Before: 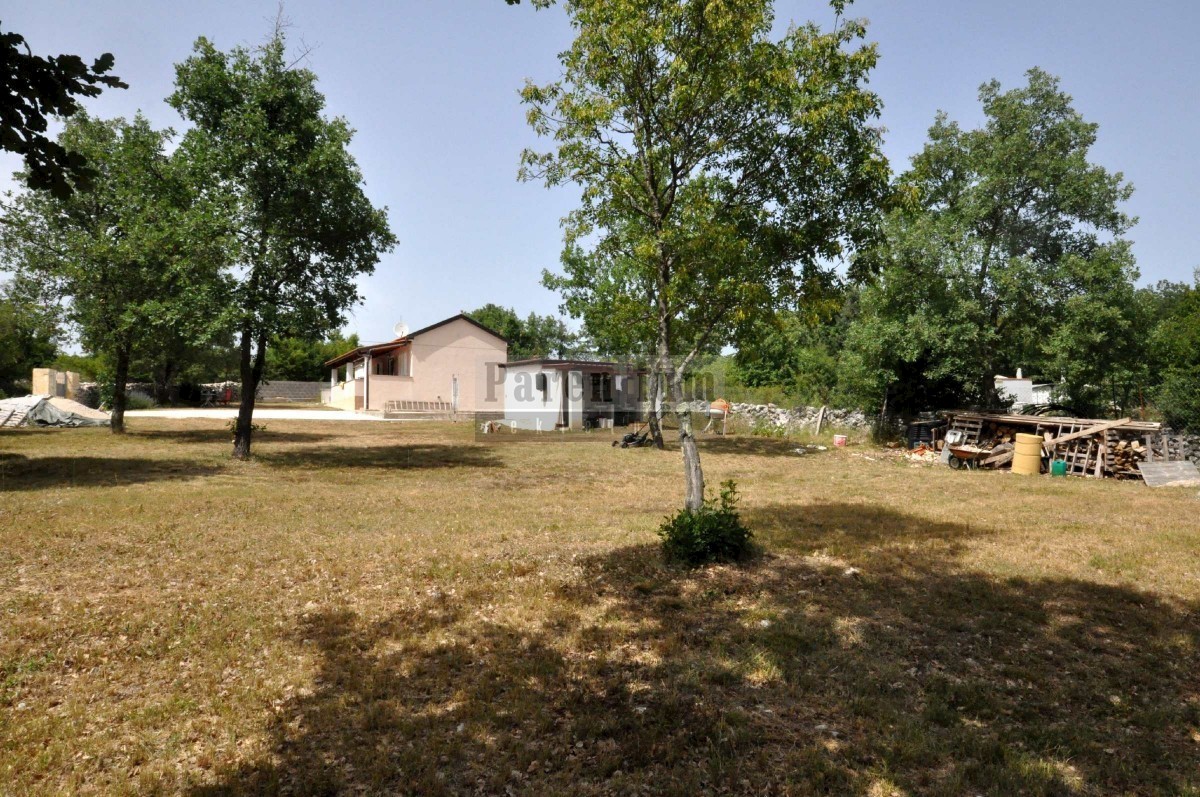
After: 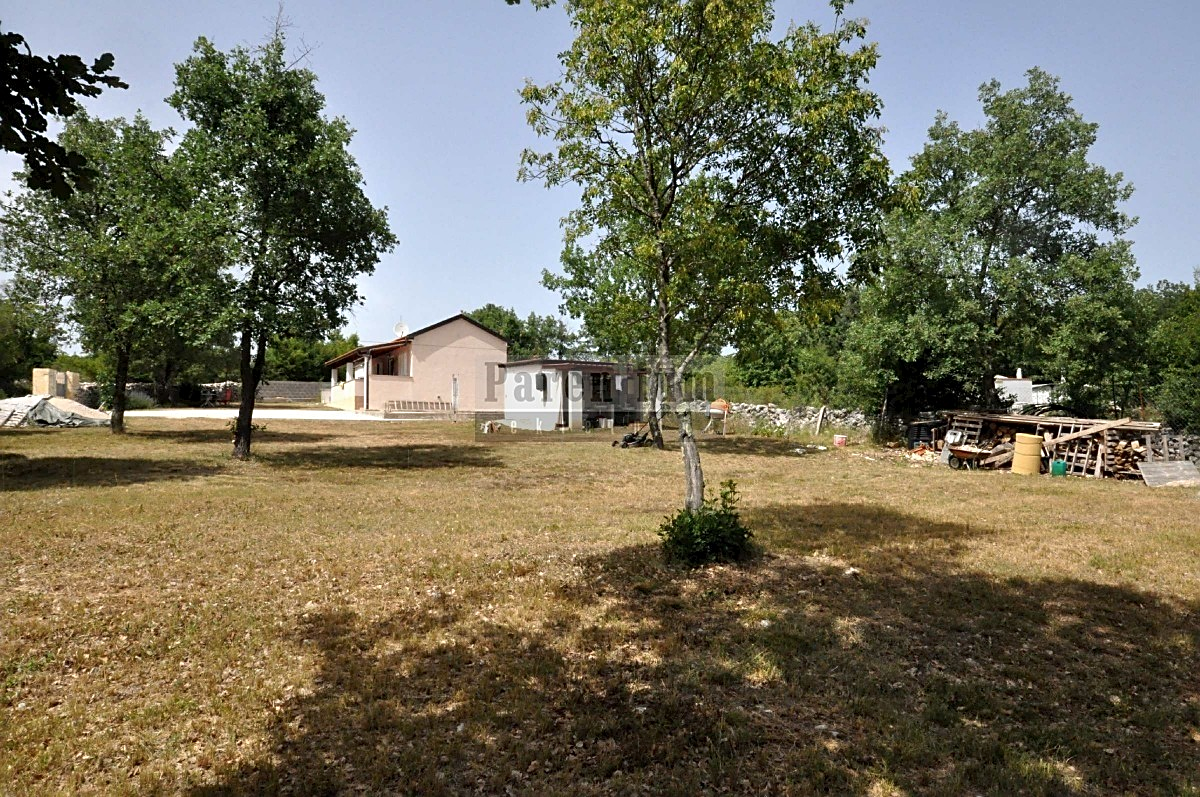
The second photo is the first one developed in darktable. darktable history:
sharpen: on, module defaults
contrast brightness saturation: saturation -0.031
